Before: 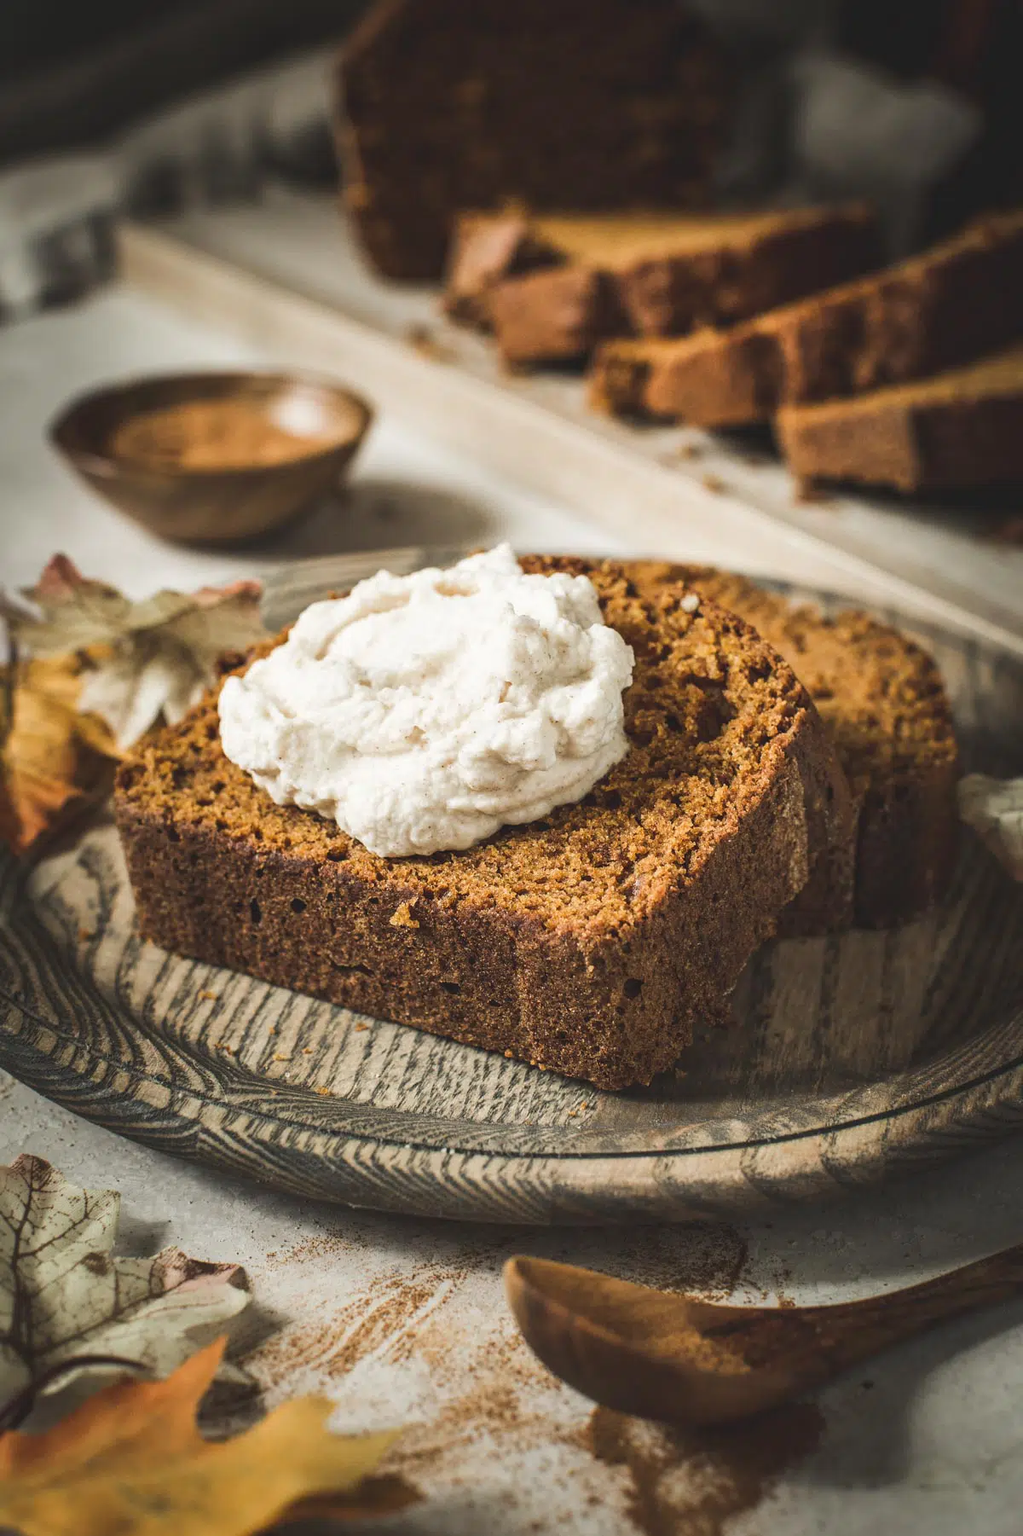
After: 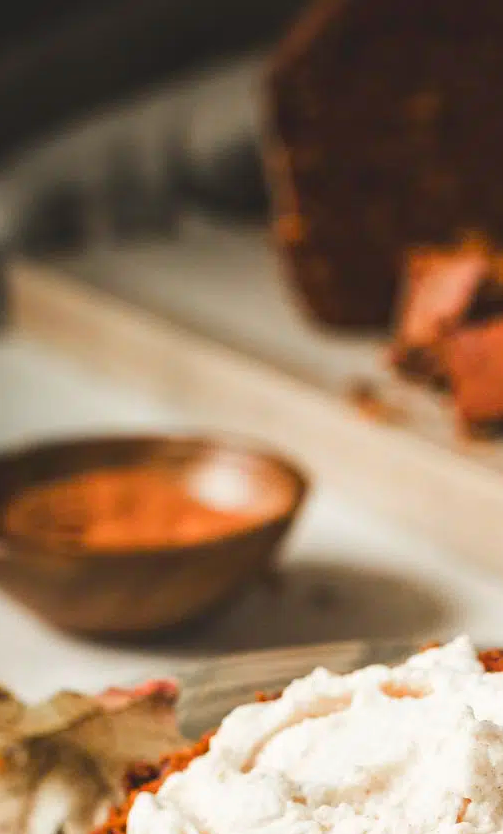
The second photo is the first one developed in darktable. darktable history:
color balance rgb: perceptual saturation grading › global saturation 25%, global vibrance 20%
color zones: curves: ch1 [(0.29, 0.492) (0.373, 0.185) (0.509, 0.481)]; ch2 [(0.25, 0.462) (0.749, 0.457)], mix 40.67%
crop and rotate: left 10.817%, top 0.062%, right 47.194%, bottom 53.626%
